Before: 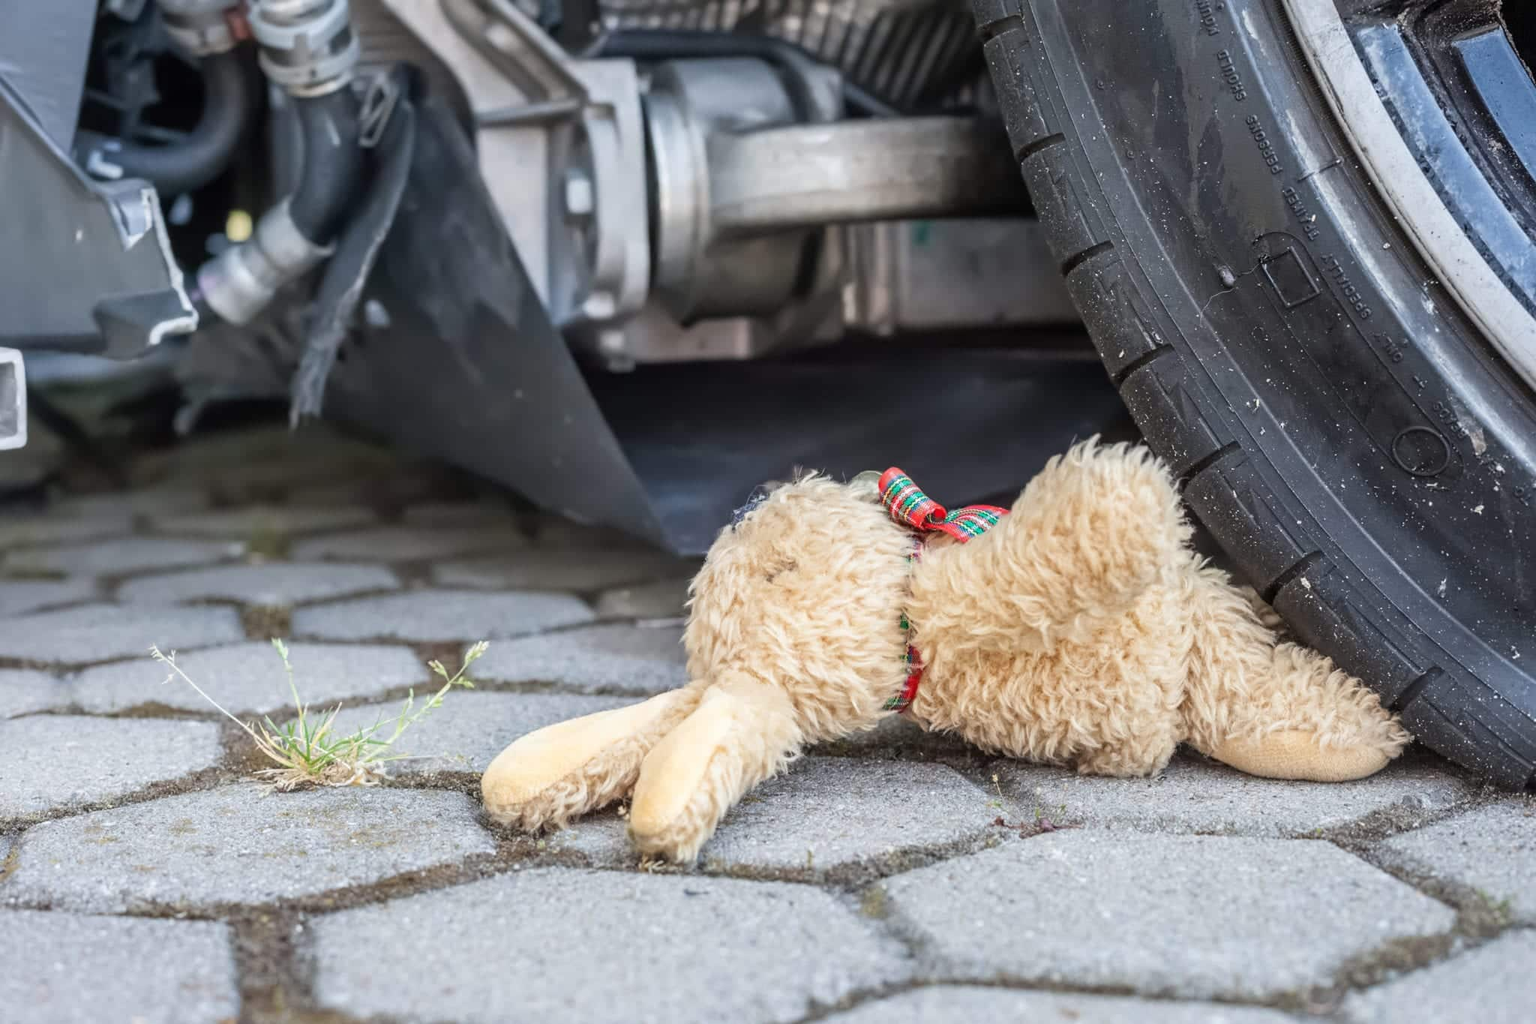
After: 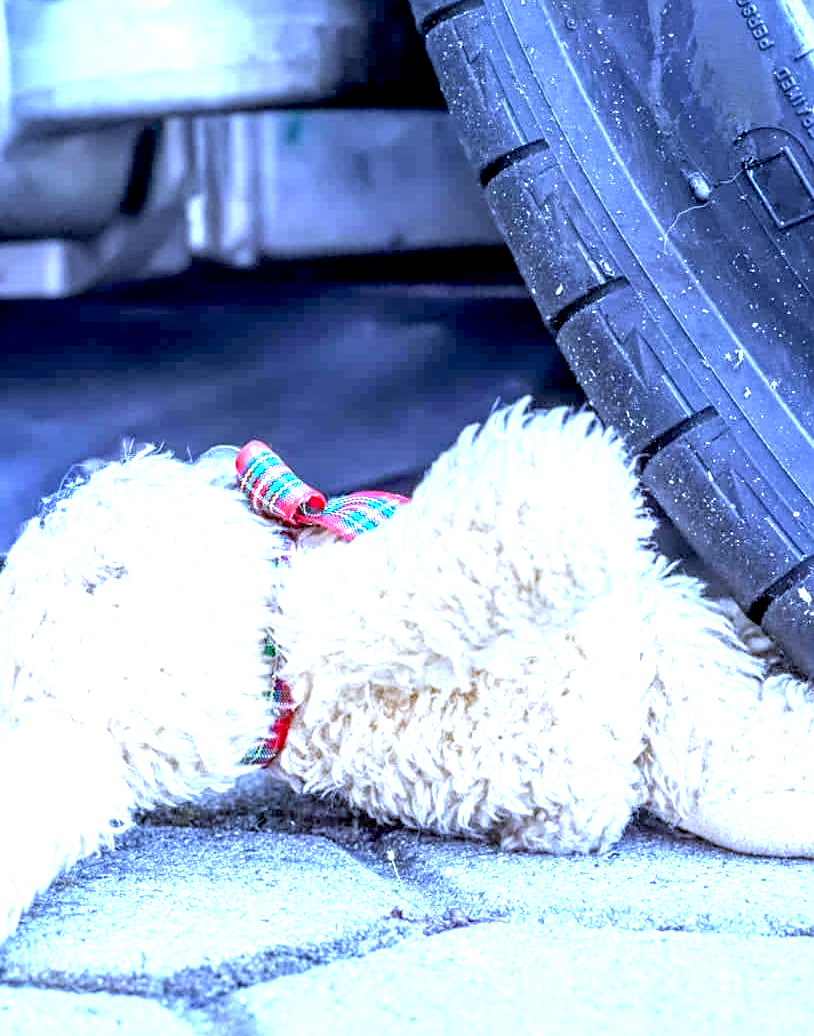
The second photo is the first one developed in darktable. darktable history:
crop: left 45.721%, top 13.393%, right 14.118%, bottom 10.01%
white balance: red 0.766, blue 1.537
sharpen: amount 0.2
exposure: black level correction 0.009, exposure 1.425 EV, compensate highlight preservation false
local contrast: on, module defaults
